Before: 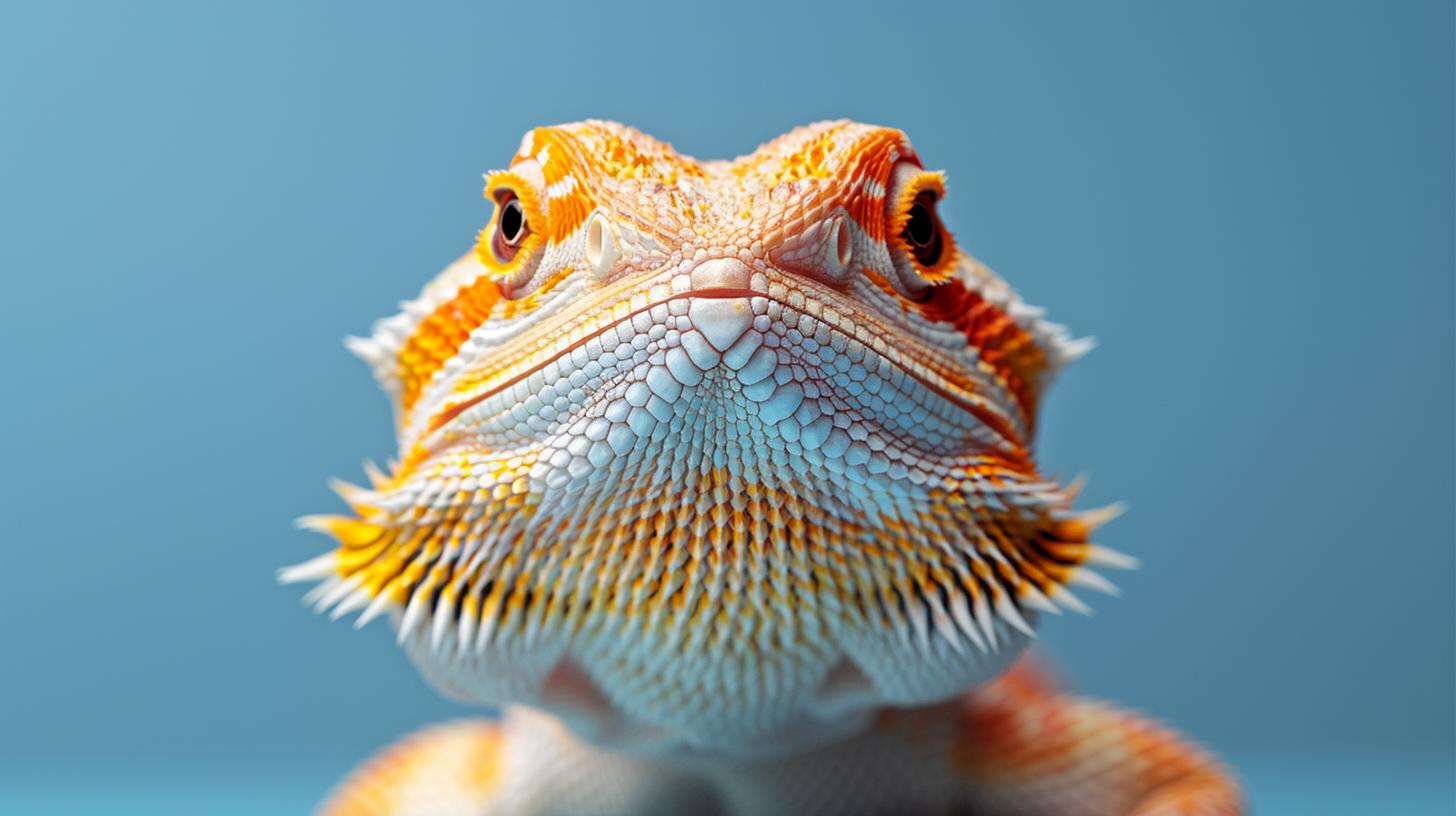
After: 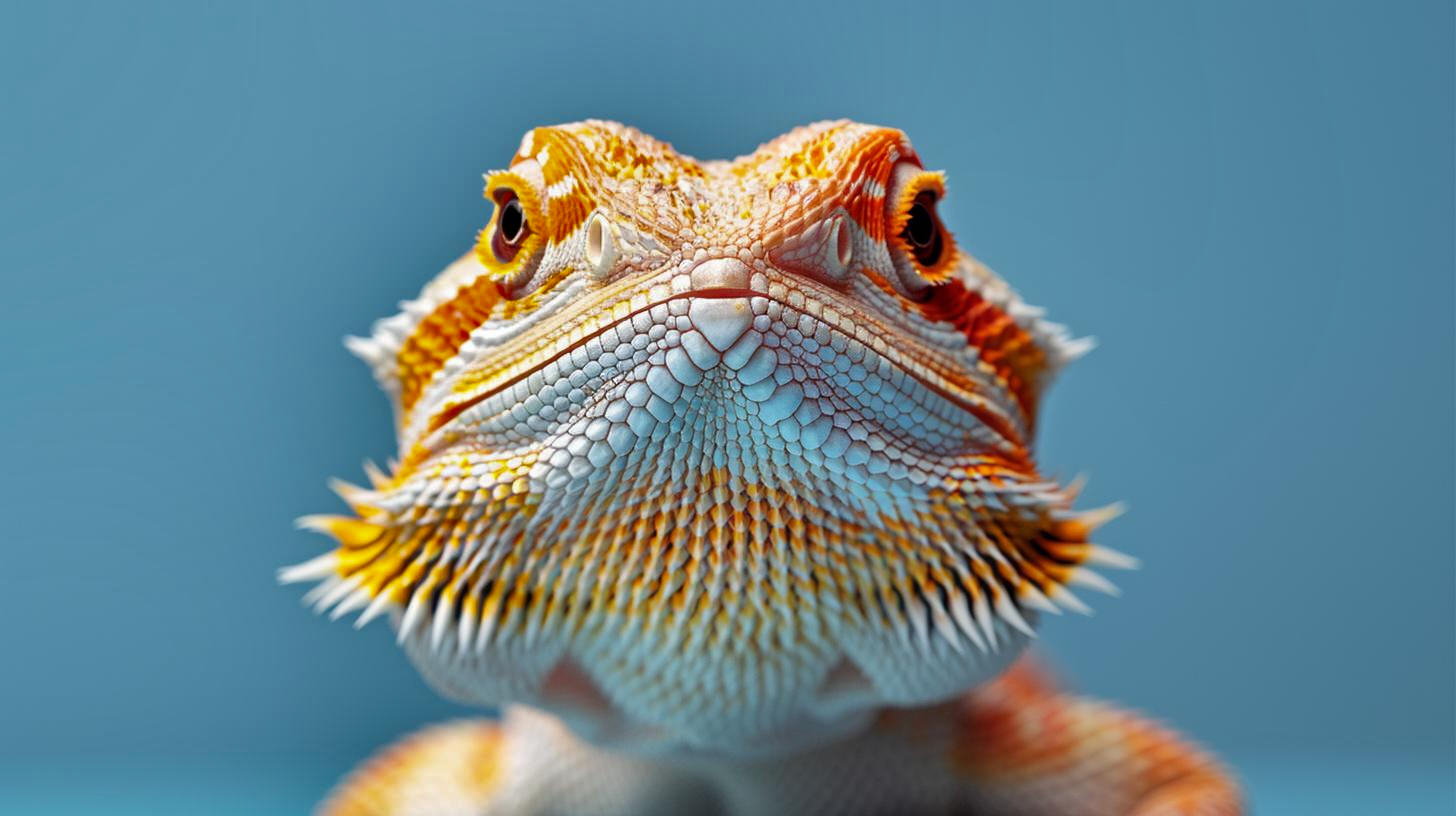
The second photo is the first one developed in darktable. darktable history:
shadows and highlights: shadows 24.5, highlights -78.15, soften with gaussian
